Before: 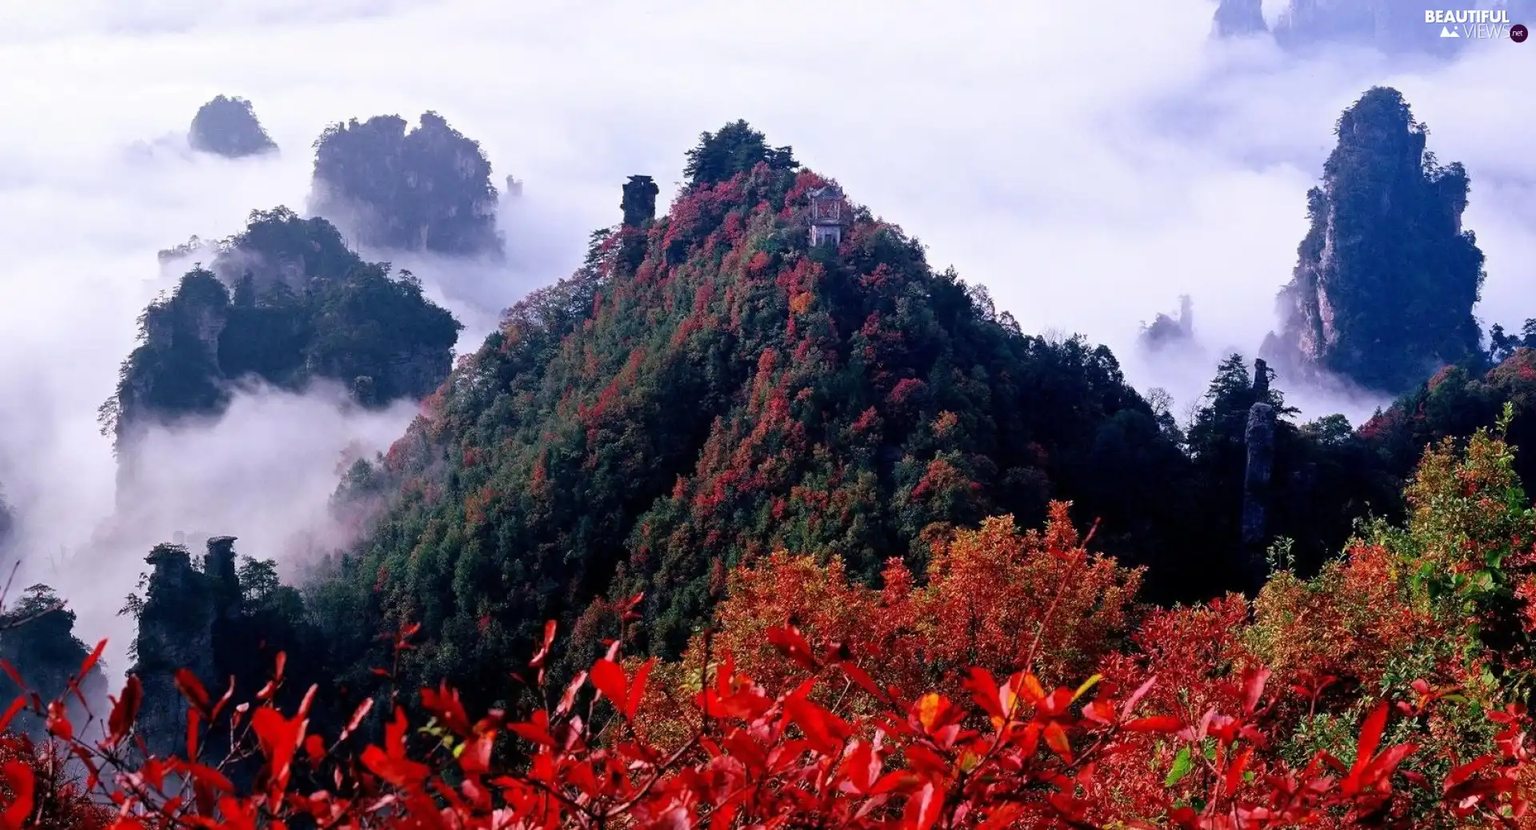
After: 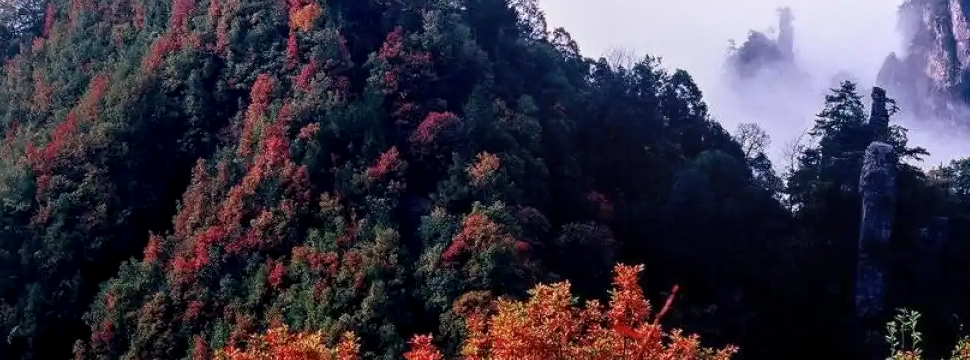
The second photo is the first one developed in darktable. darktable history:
local contrast: on, module defaults
crop: left 36.349%, top 34.849%, right 13.084%, bottom 30.392%
